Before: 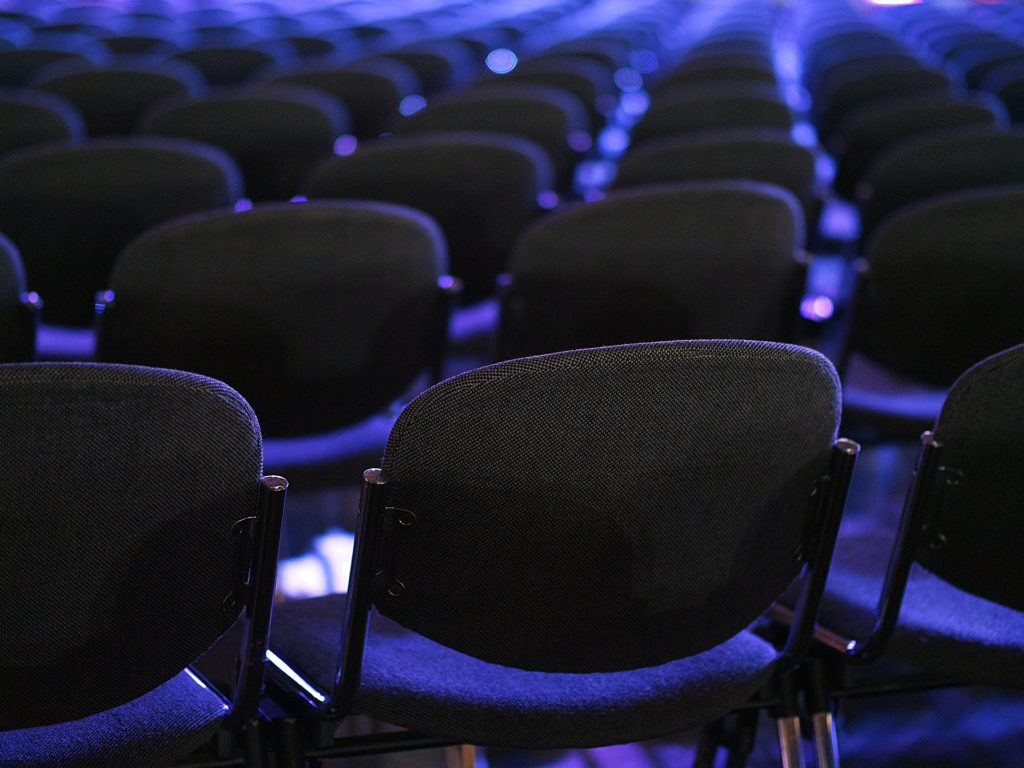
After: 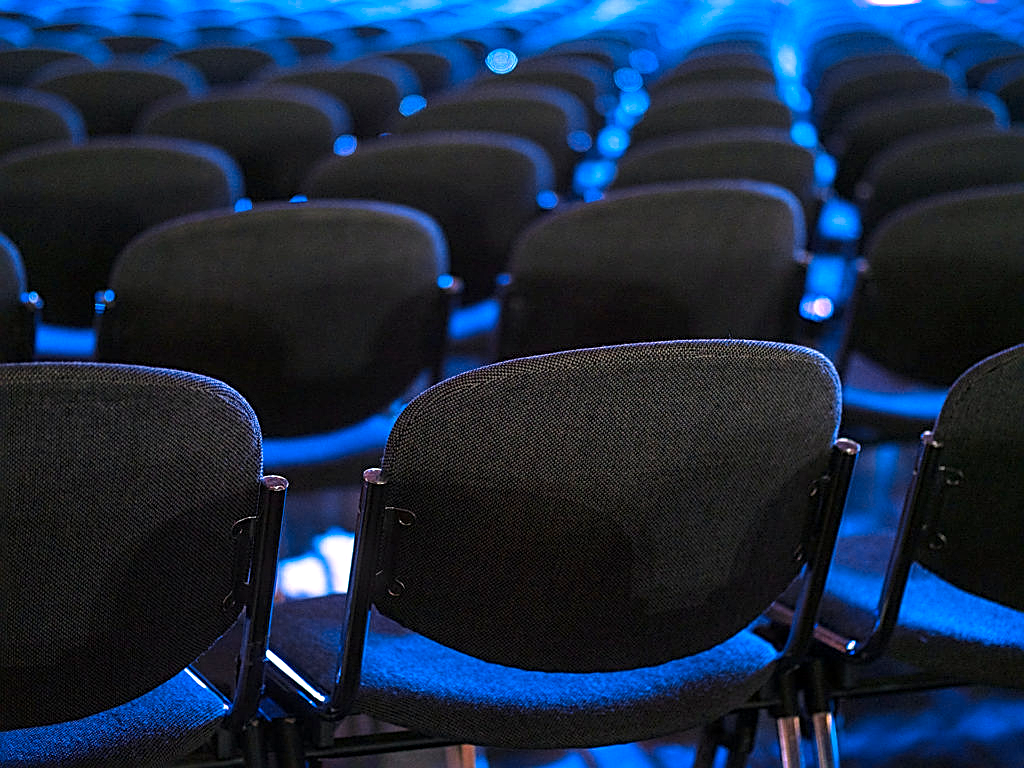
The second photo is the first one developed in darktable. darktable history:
local contrast: on, module defaults
tone equalizer: on, module defaults
sharpen: radius 2.543, amount 0.636
color zones: curves: ch1 [(0.235, 0.558) (0.75, 0.5)]; ch2 [(0.25, 0.462) (0.749, 0.457)], mix 40.67%
exposure: exposure 0.556 EV, compensate highlight preservation false
